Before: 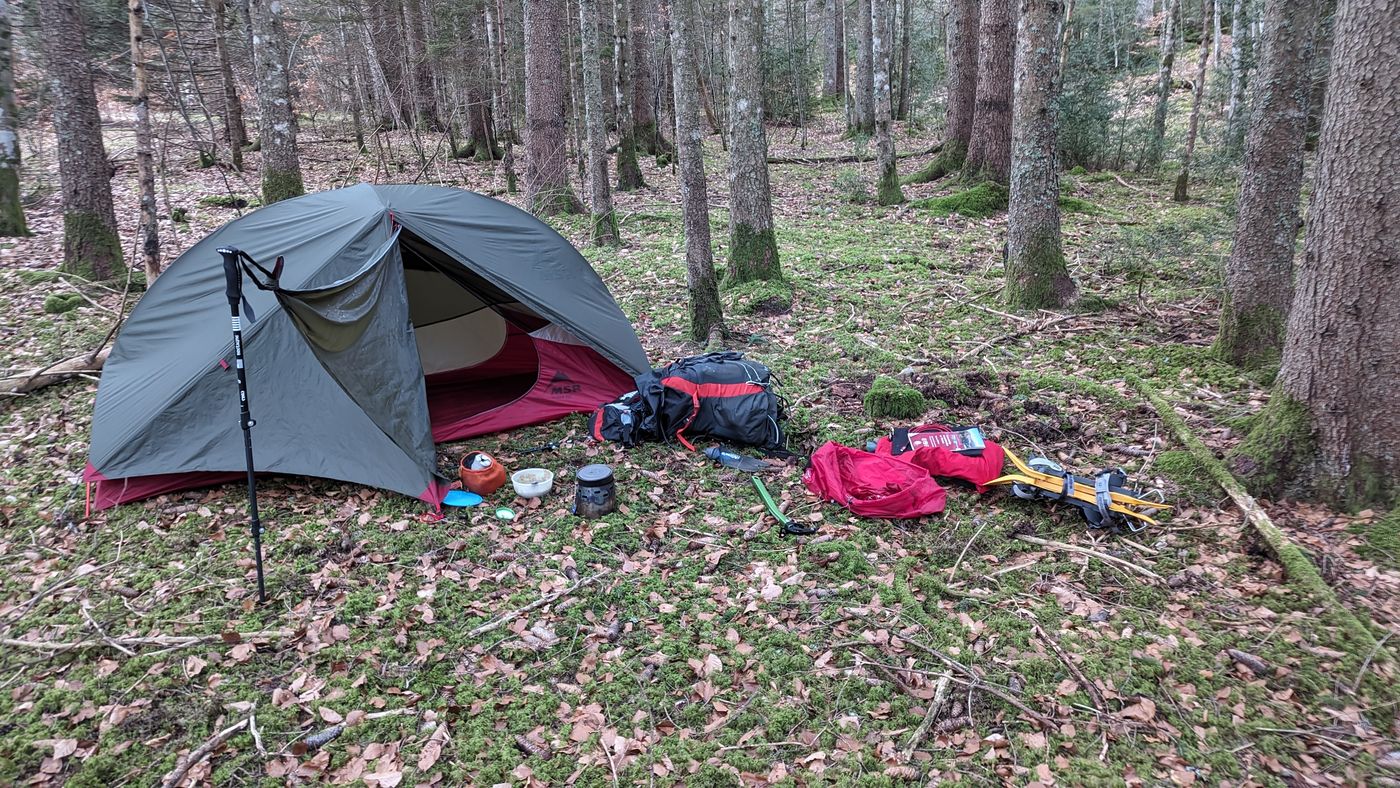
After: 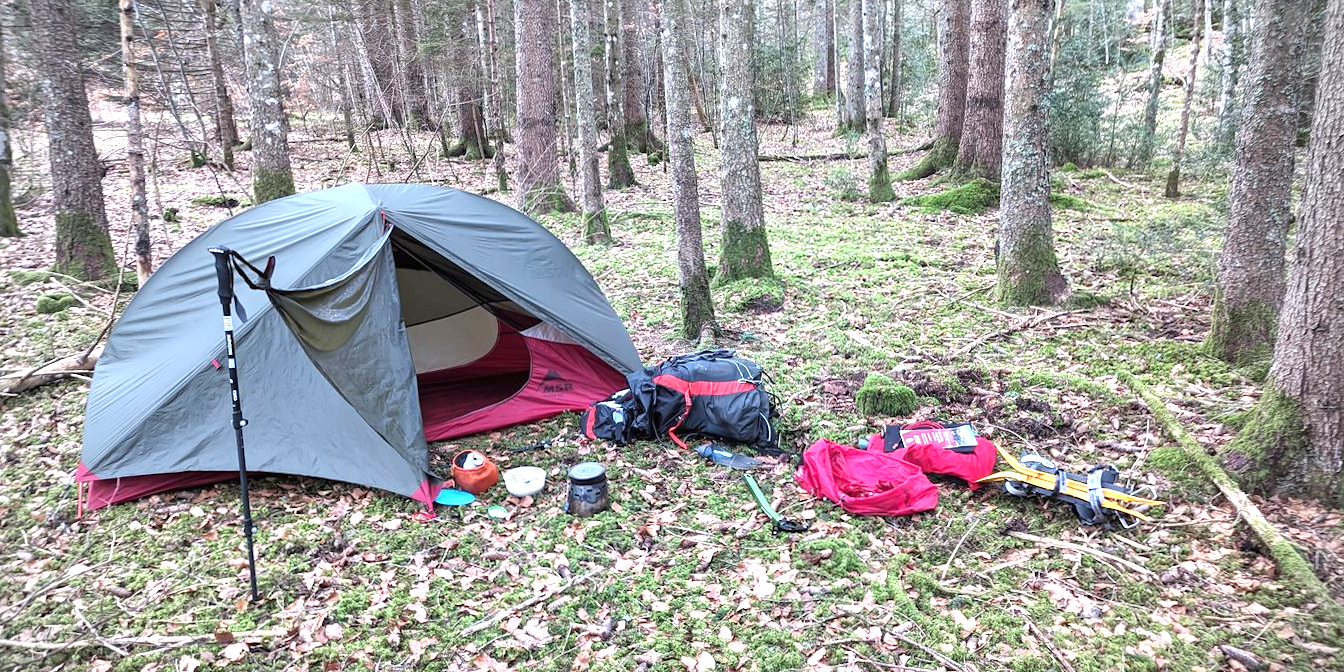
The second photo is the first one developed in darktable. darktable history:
crop and rotate: angle 0.2°, left 0.275%, right 3.127%, bottom 14.18%
color correction: saturation 0.99
exposure: black level correction 0, exposure 1.1 EV, compensate exposure bias true, compensate highlight preservation false
vignetting: dithering 8-bit output, unbound false
